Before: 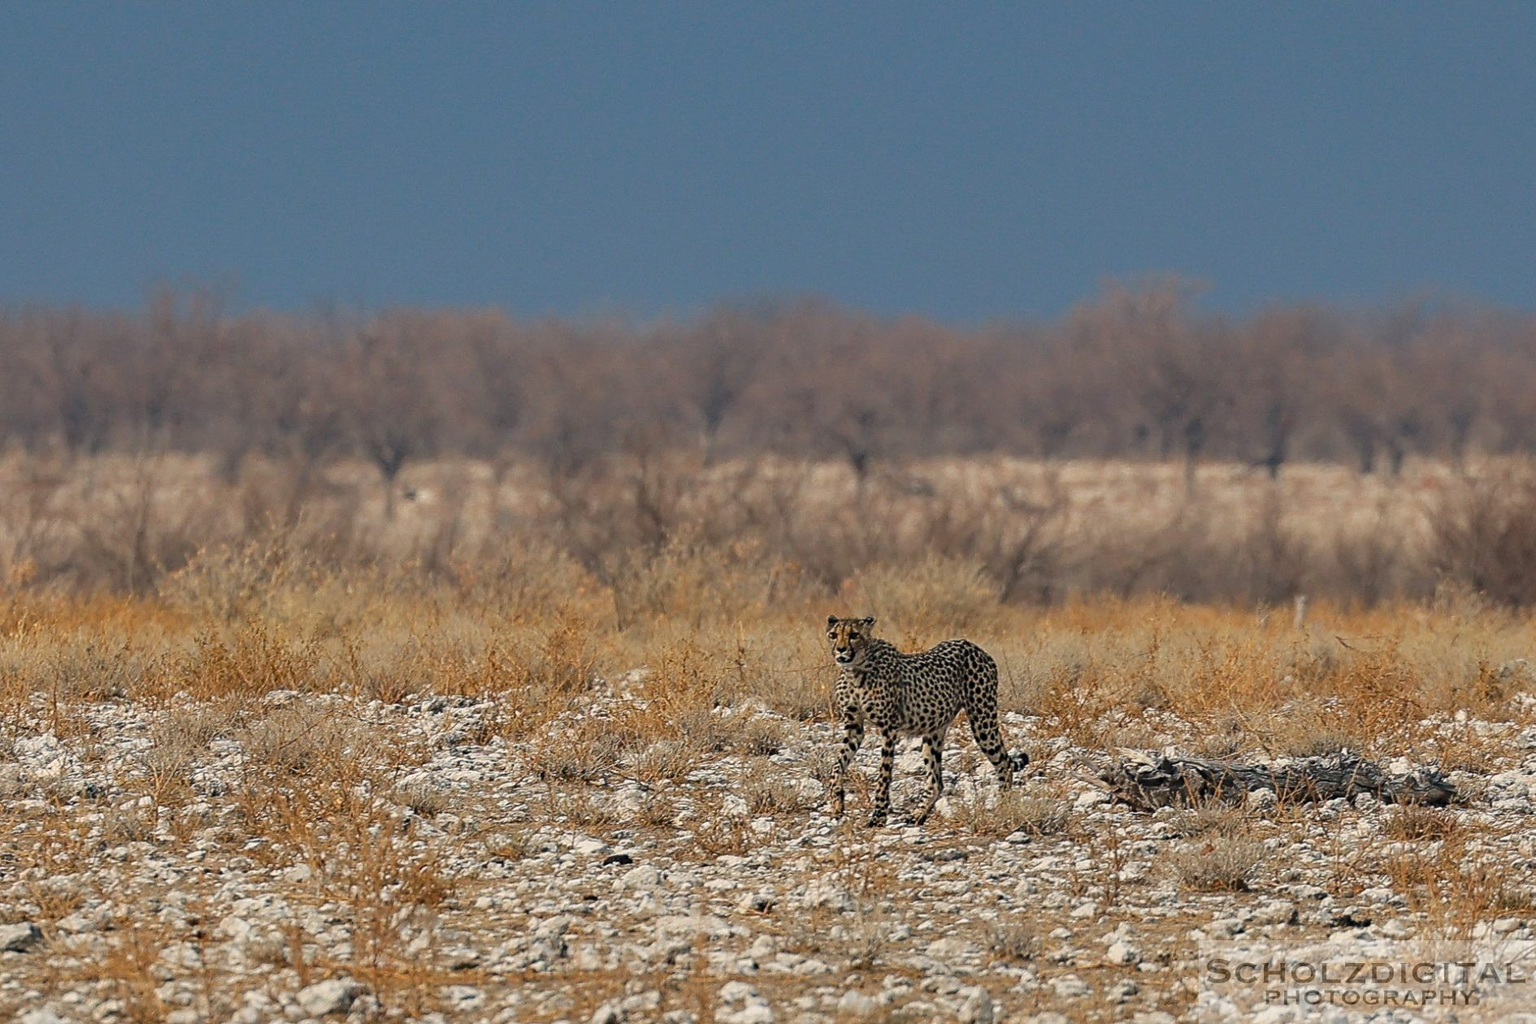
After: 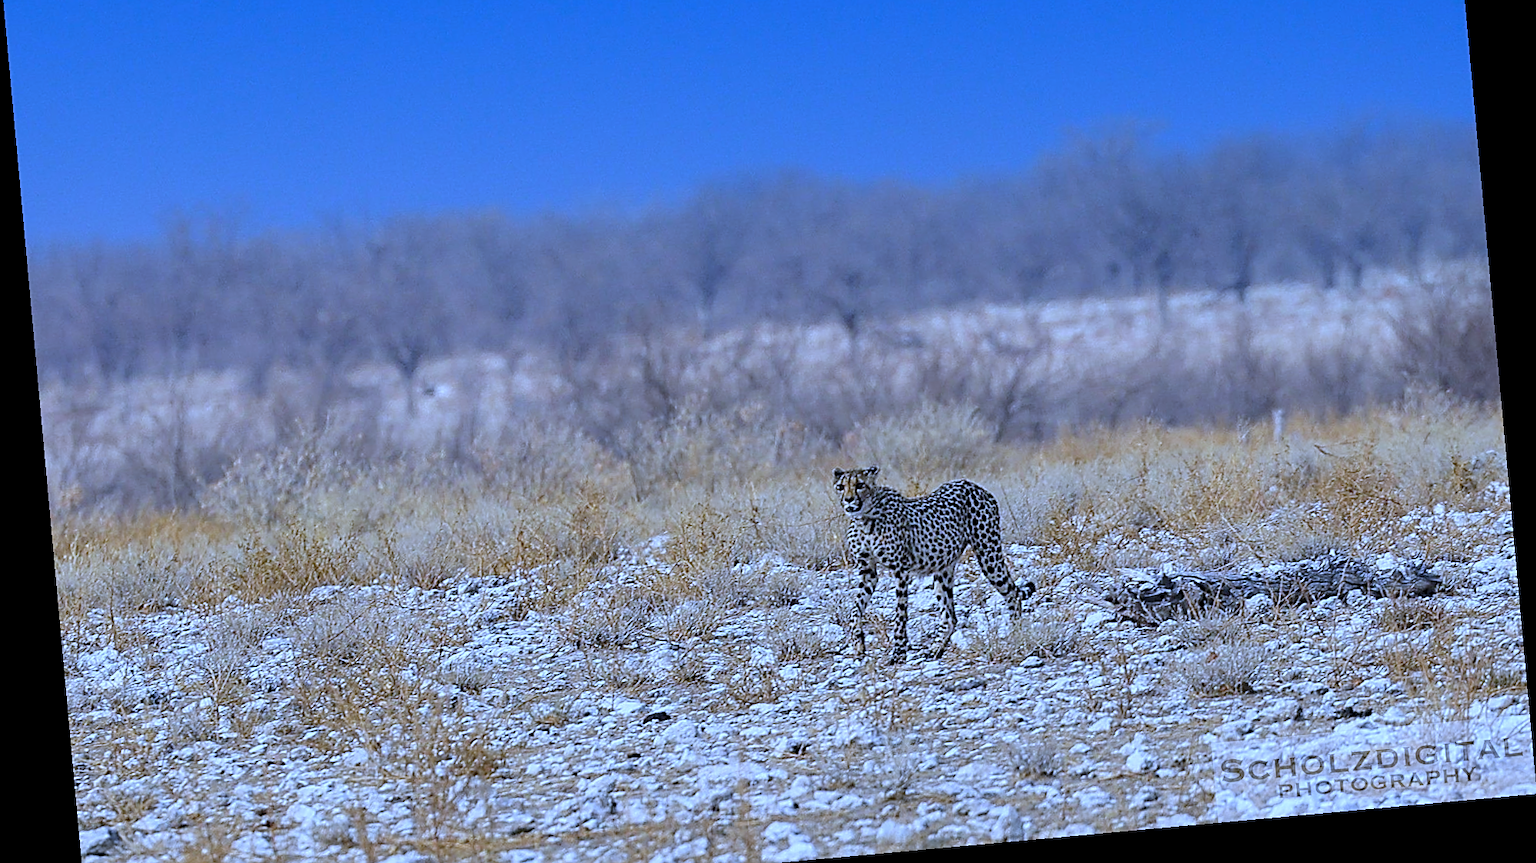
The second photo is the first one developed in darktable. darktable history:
crop and rotate: top 15.774%, bottom 5.506%
white balance: red 0.766, blue 1.537
local contrast: highlights 100%, shadows 100%, detail 120%, midtone range 0.2
sharpen: on, module defaults
contrast brightness saturation: brightness 0.13
rotate and perspective: rotation -5.2°, automatic cropping off
graduated density: density 2.02 EV, hardness 44%, rotation 0.374°, offset 8.21, hue 208.8°, saturation 97%
